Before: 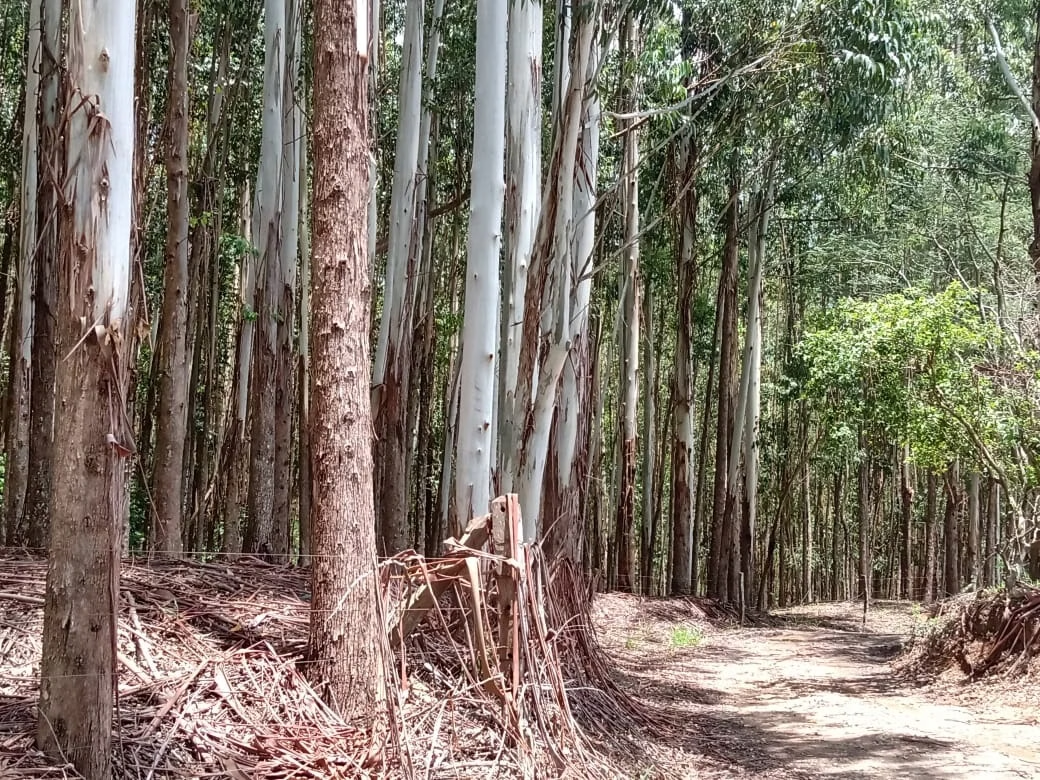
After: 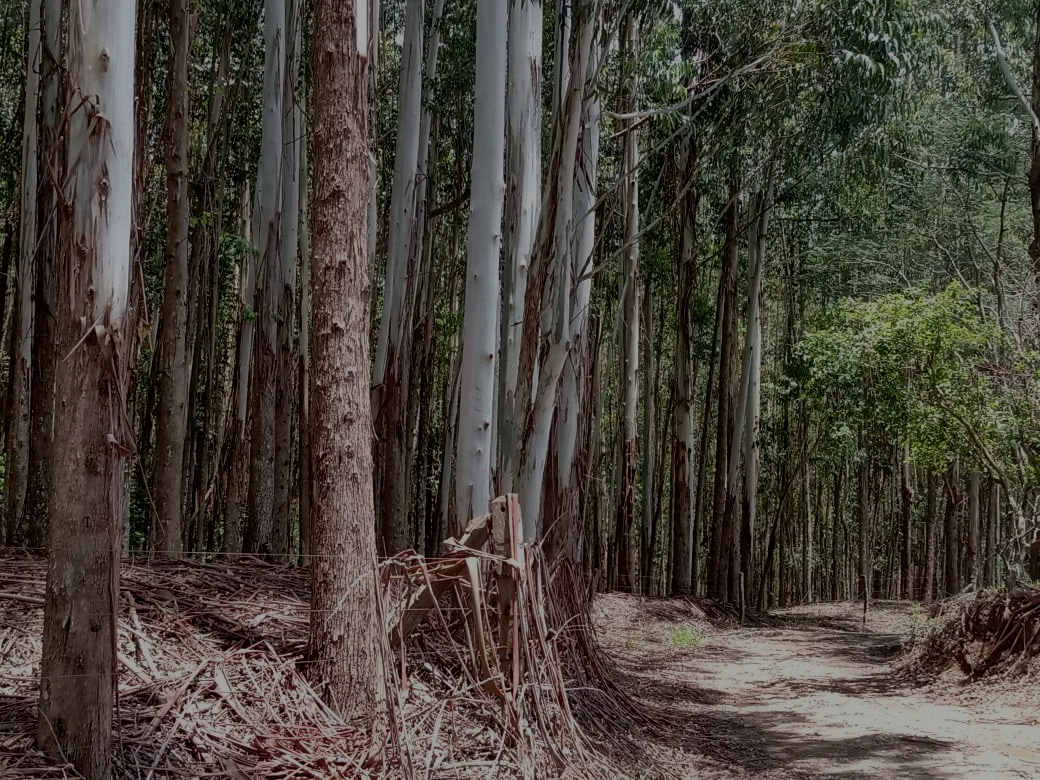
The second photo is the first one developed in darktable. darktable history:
exposure: black level correction 0.005, exposure 0.278 EV, compensate exposure bias true, compensate highlight preservation false
tone equalizer: -8 EV -1.97 EV, -7 EV -1.98 EV, -6 EV -1.99 EV, -5 EV -1.99 EV, -4 EV -1.96 EV, -3 EV -1.99 EV, -2 EV -2 EV, -1 EV -1.61 EV, +0 EV -1.98 EV, smoothing diameter 2.03%, edges refinement/feathering 15.84, mask exposure compensation -1.57 EV, filter diffusion 5
